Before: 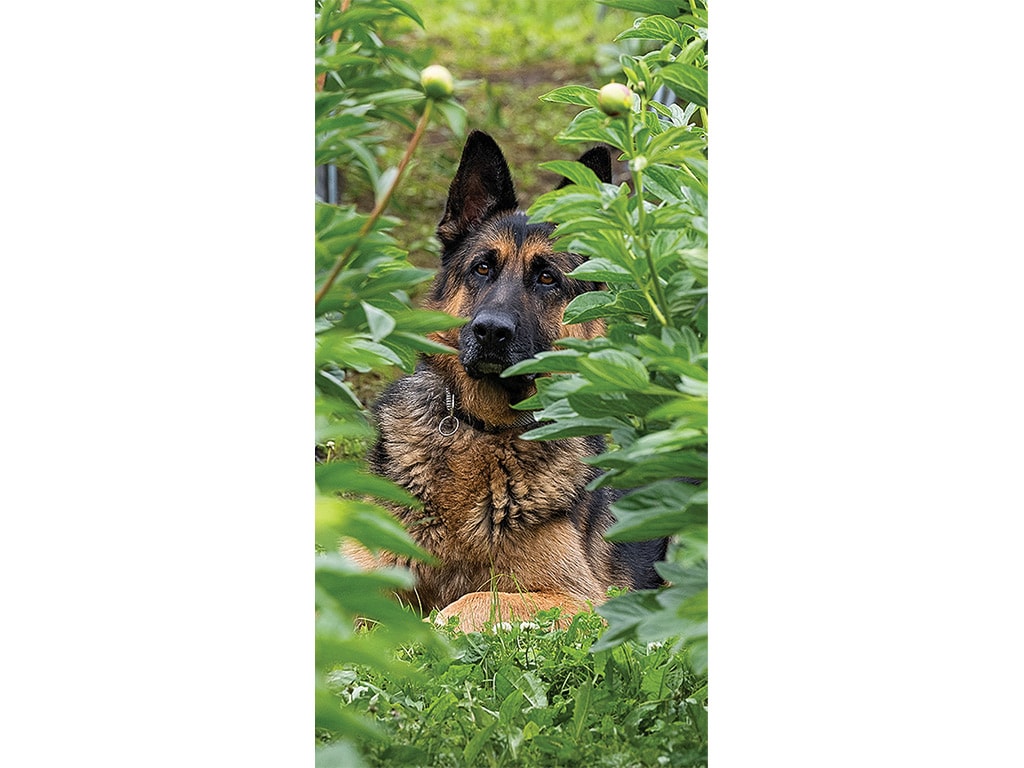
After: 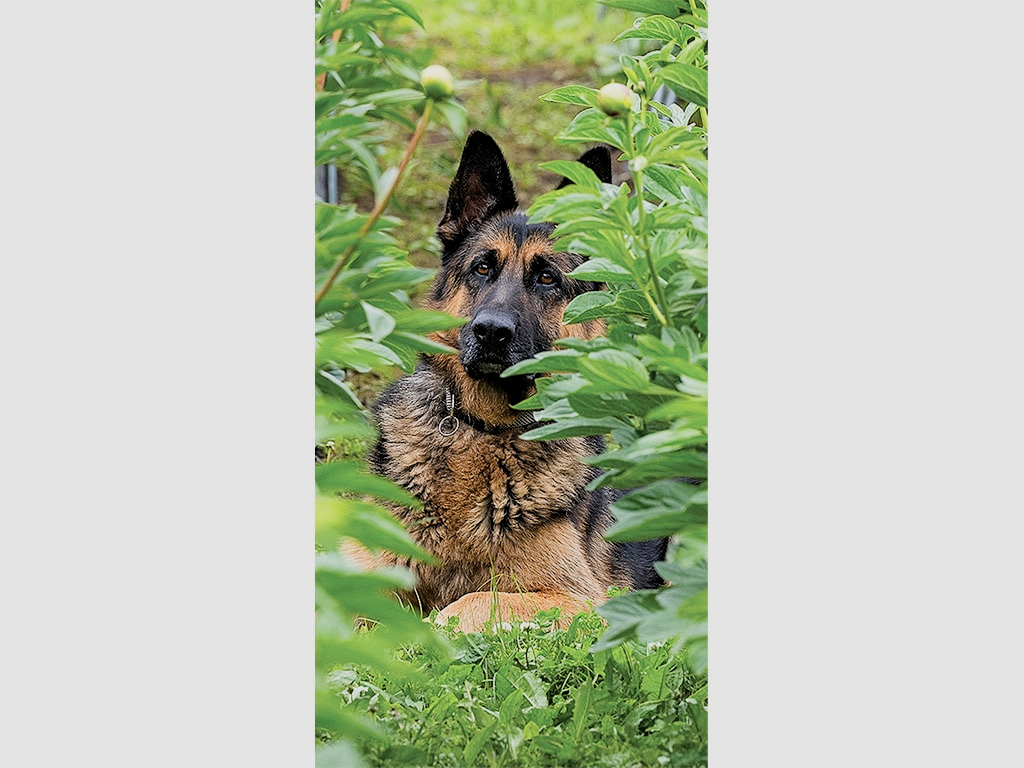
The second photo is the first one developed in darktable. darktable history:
exposure: black level correction 0.001, exposure 0.5 EV, compensate exposure bias true, compensate highlight preservation false
filmic rgb: black relative exposure -7.65 EV, white relative exposure 4.56 EV, hardness 3.61
